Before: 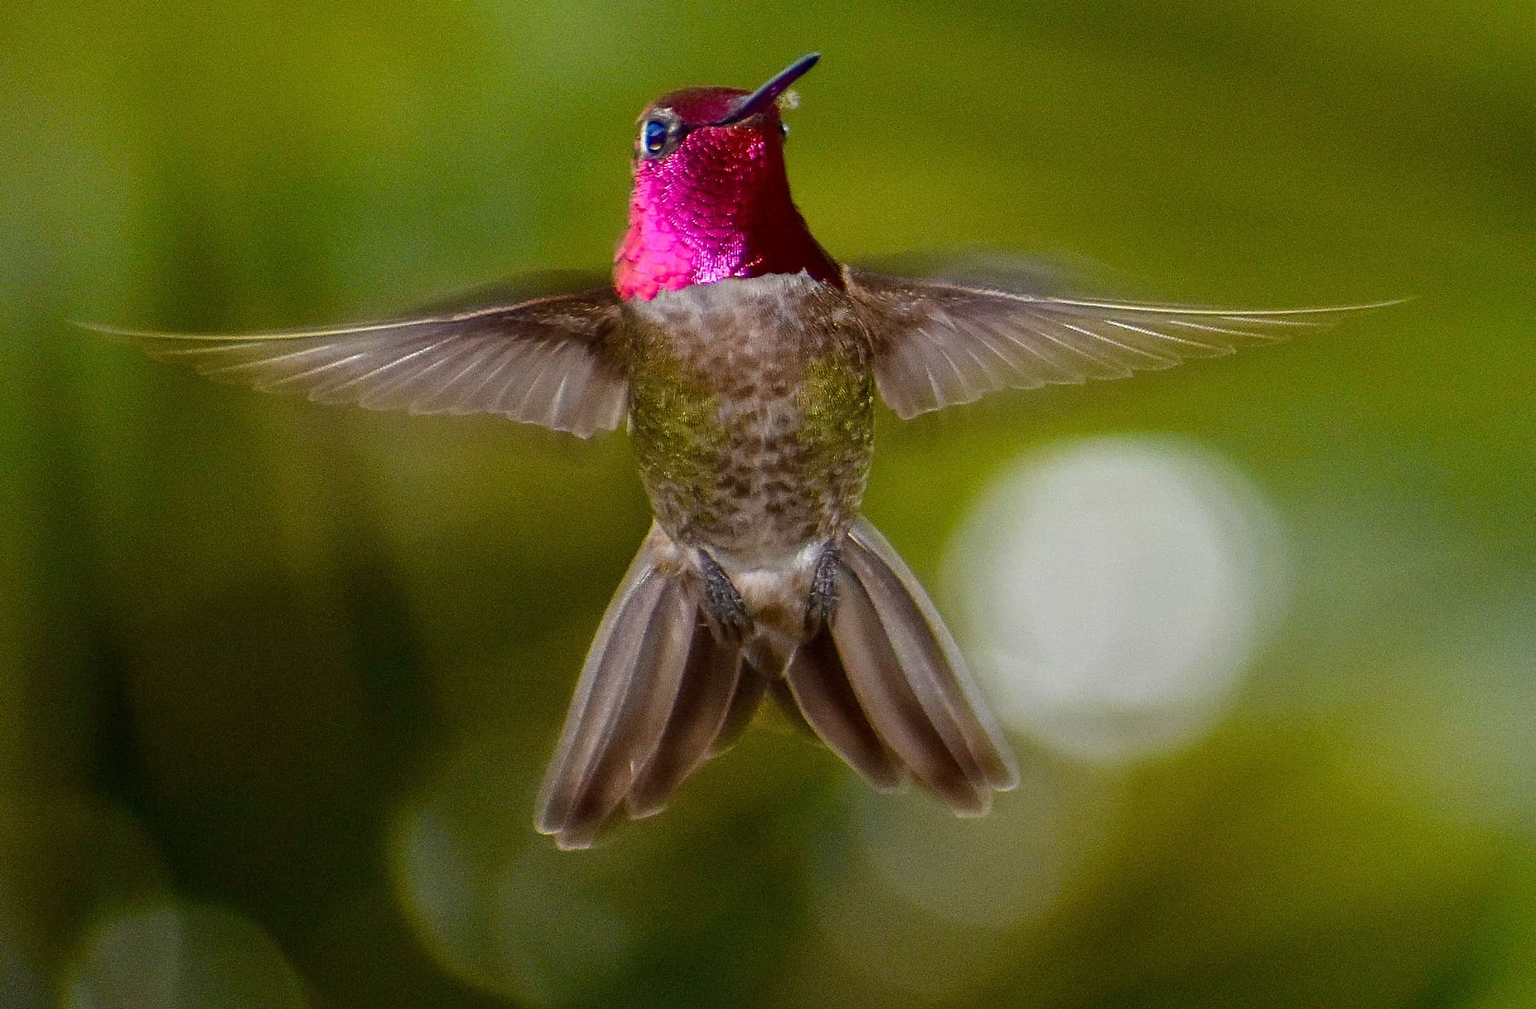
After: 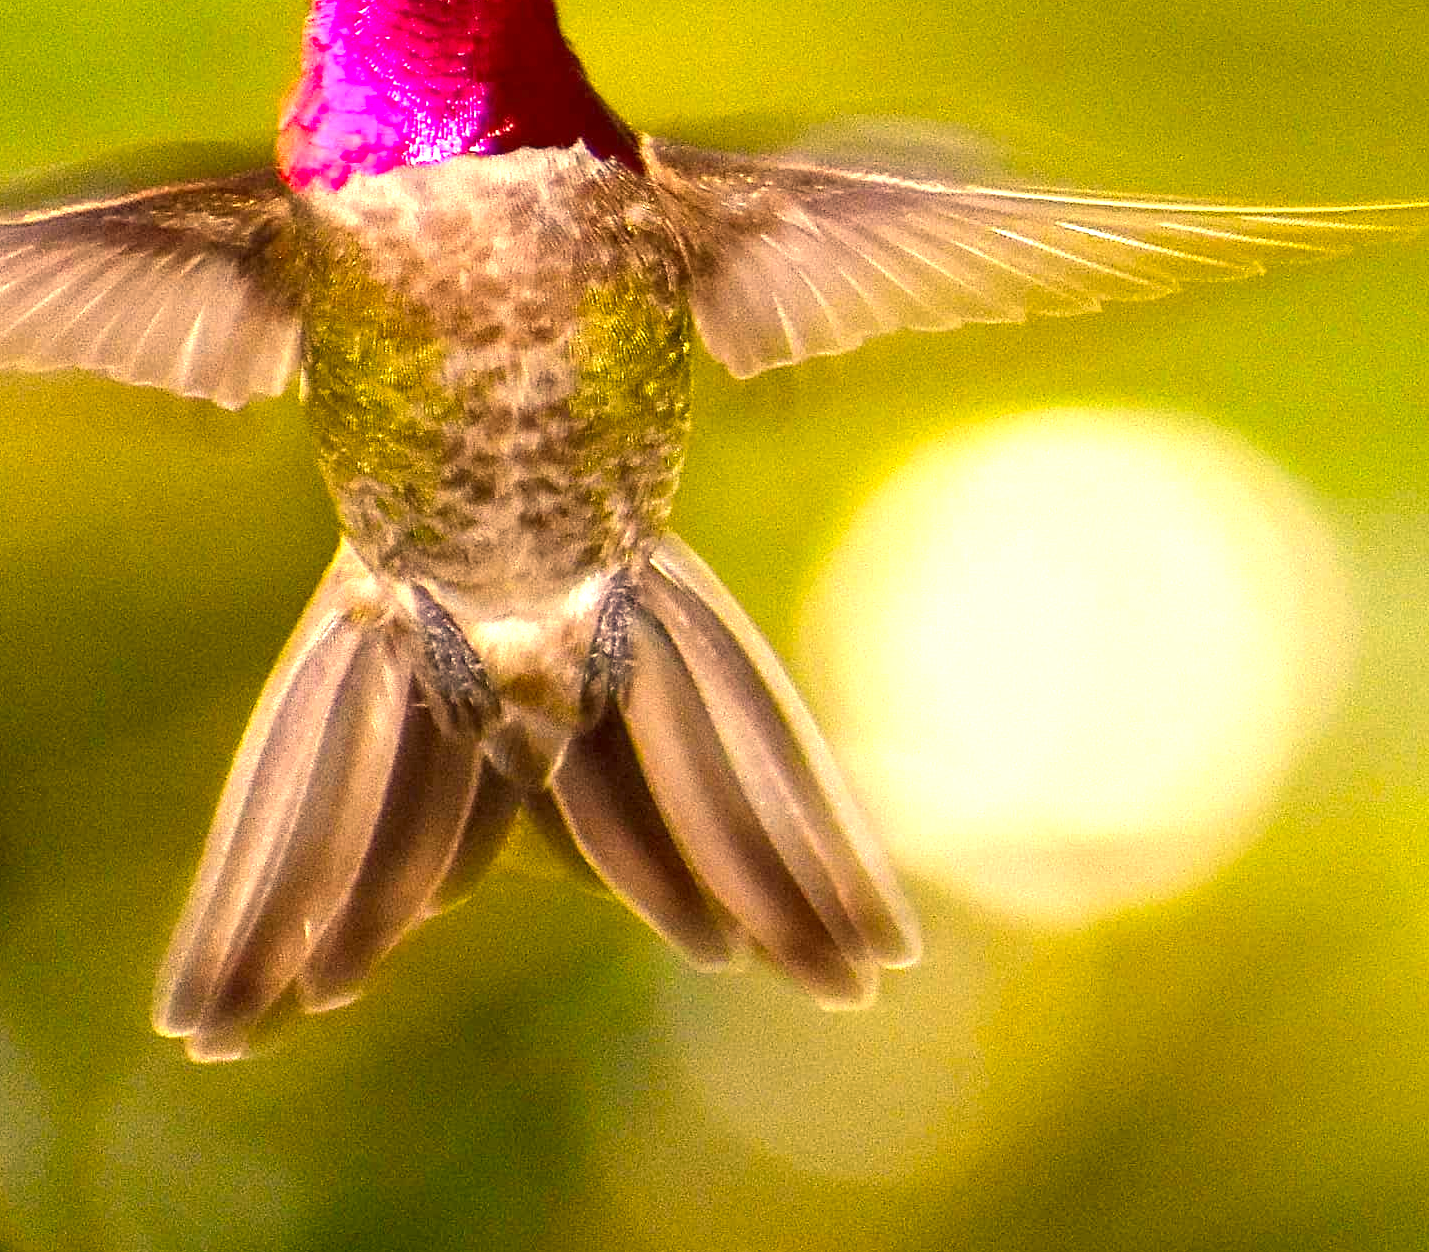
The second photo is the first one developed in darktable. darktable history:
exposure: black level correction 0, exposure 1.608 EV, compensate highlight preservation false
crop and rotate: left 28.57%, top 17.877%, right 12.768%, bottom 3.864%
color correction: highlights a* 14.97, highlights b* 31.21
